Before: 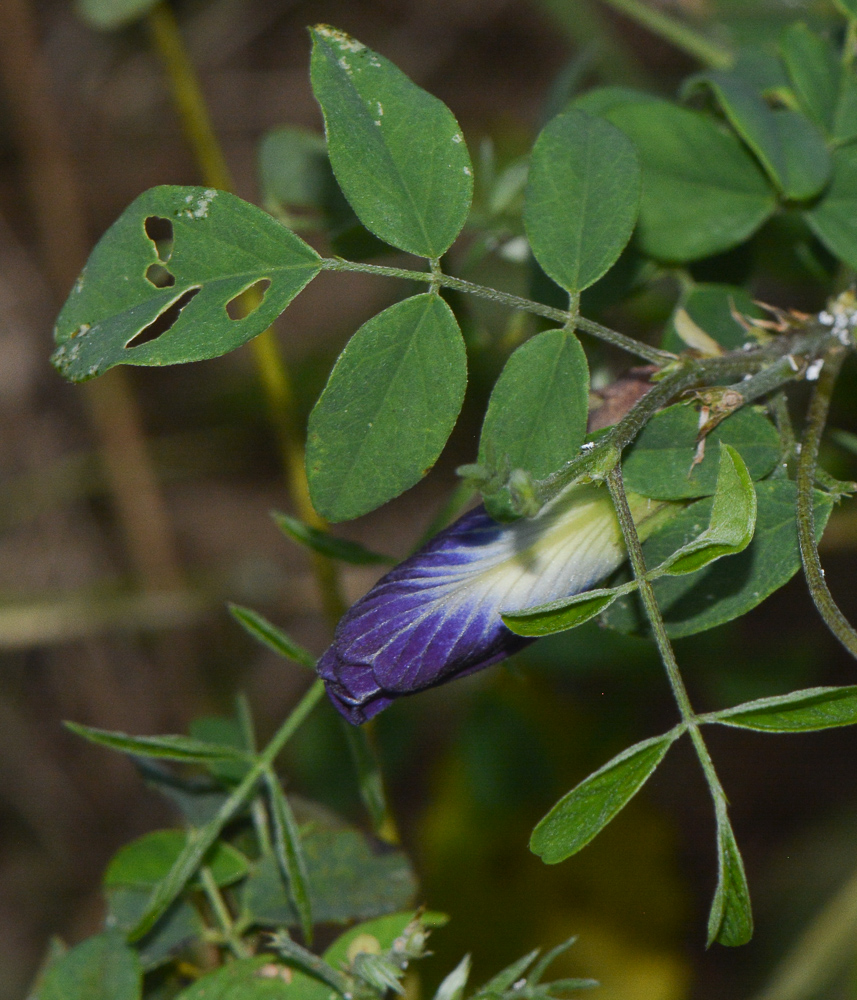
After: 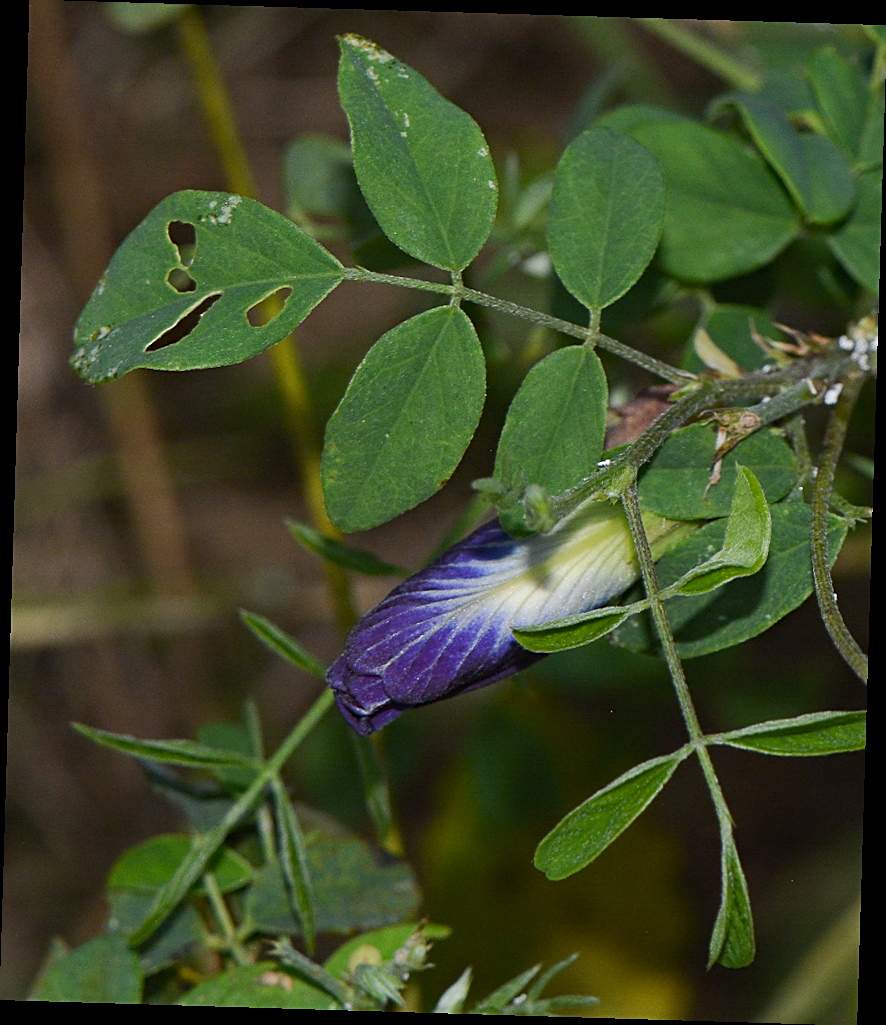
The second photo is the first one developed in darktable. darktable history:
rotate and perspective: rotation 1.72°, automatic cropping off
haze removal: compatibility mode true, adaptive false
sharpen: on, module defaults
